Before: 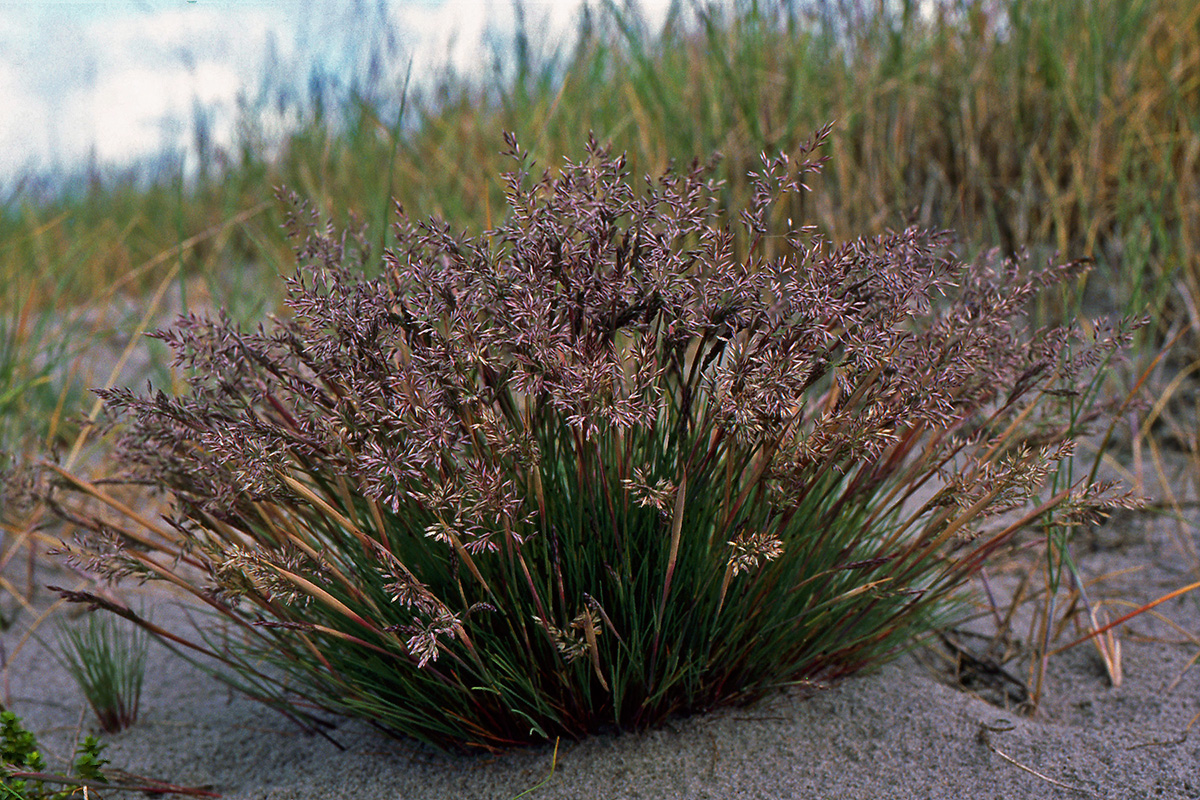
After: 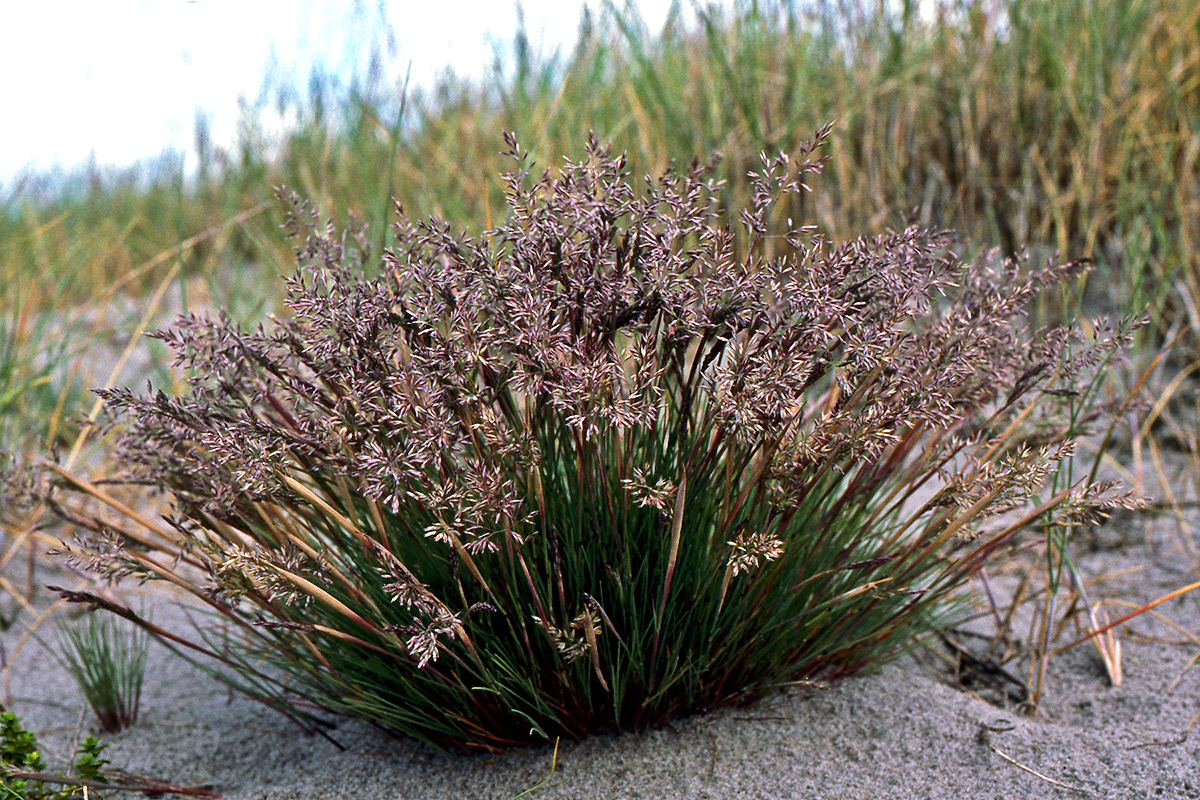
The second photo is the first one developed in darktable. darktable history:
tone equalizer: -8 EV -0.785 EV, -7 EV -0.689 EV, -6 EV -0.619 EV, -5 EV -0.371 EV, -3 EV 0.403 EV, -2 EV 0.6 EV, -1 EV 0.699 EV, +0 EV 0.771 EV, edges refinement/feathering 500, mask exposure compensation -1.57 EV, preserve details no
